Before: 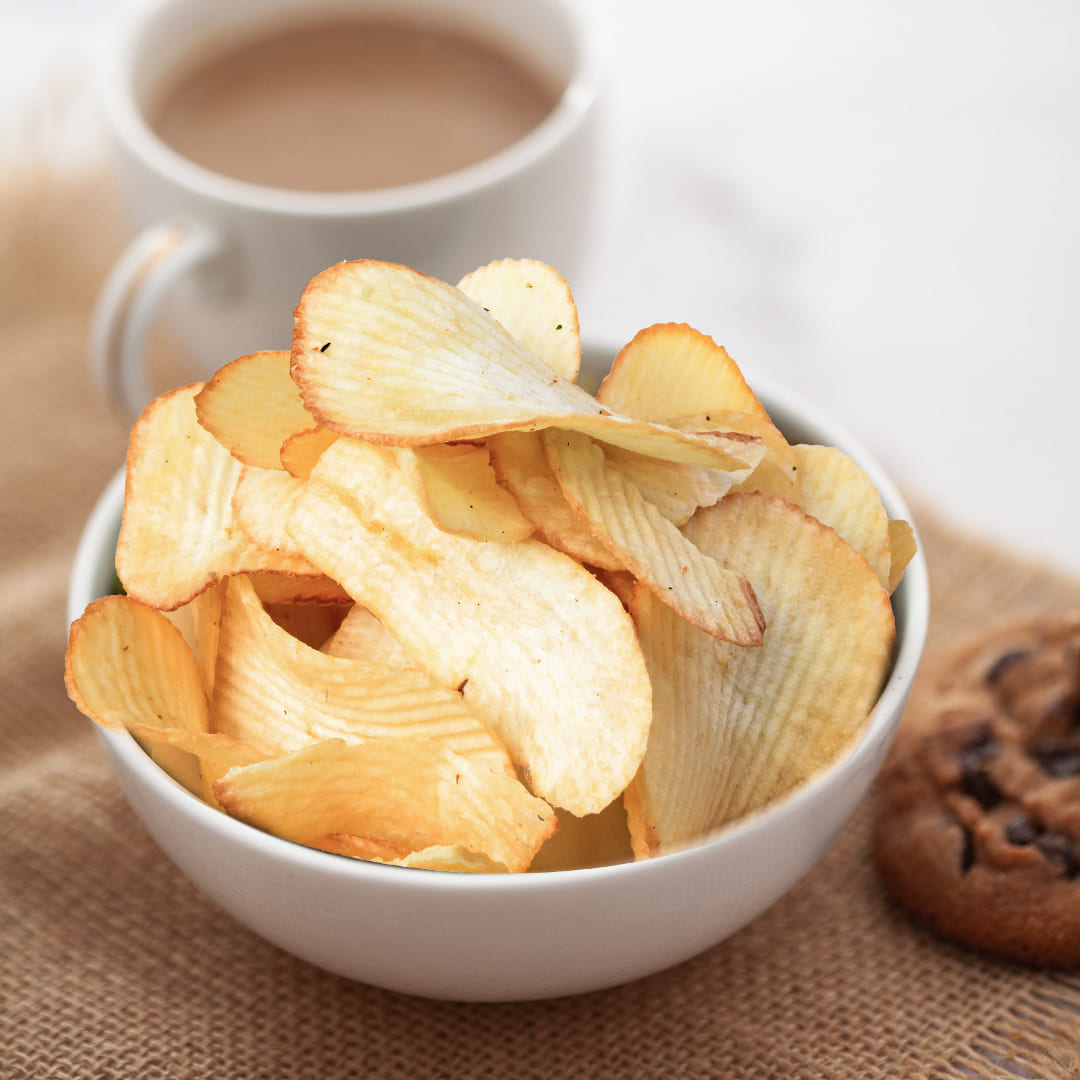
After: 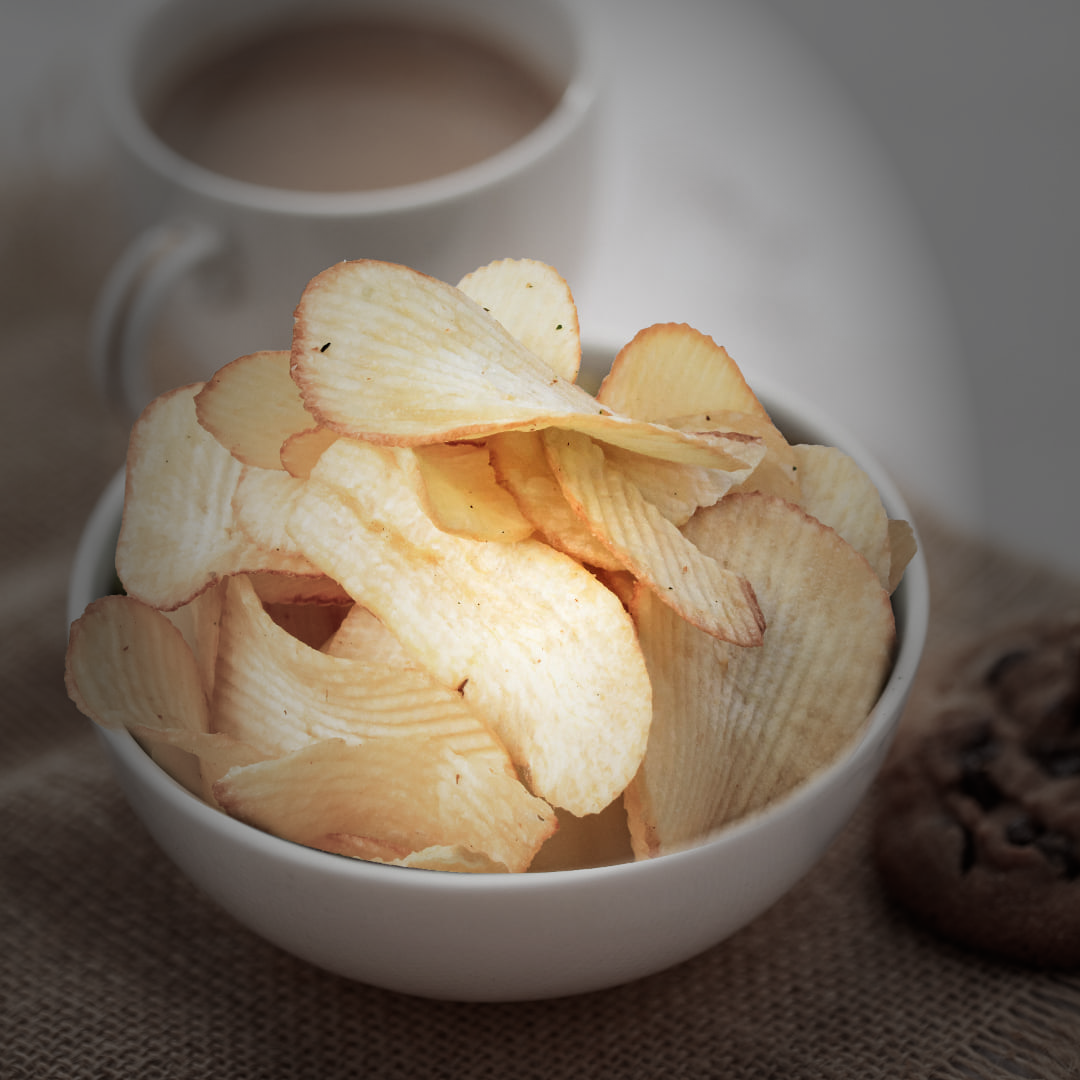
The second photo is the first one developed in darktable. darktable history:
vignetting: fall-off start 16.02%, fall-off radius 100.03%, brightness -0.822, width/height ratio 0.713
